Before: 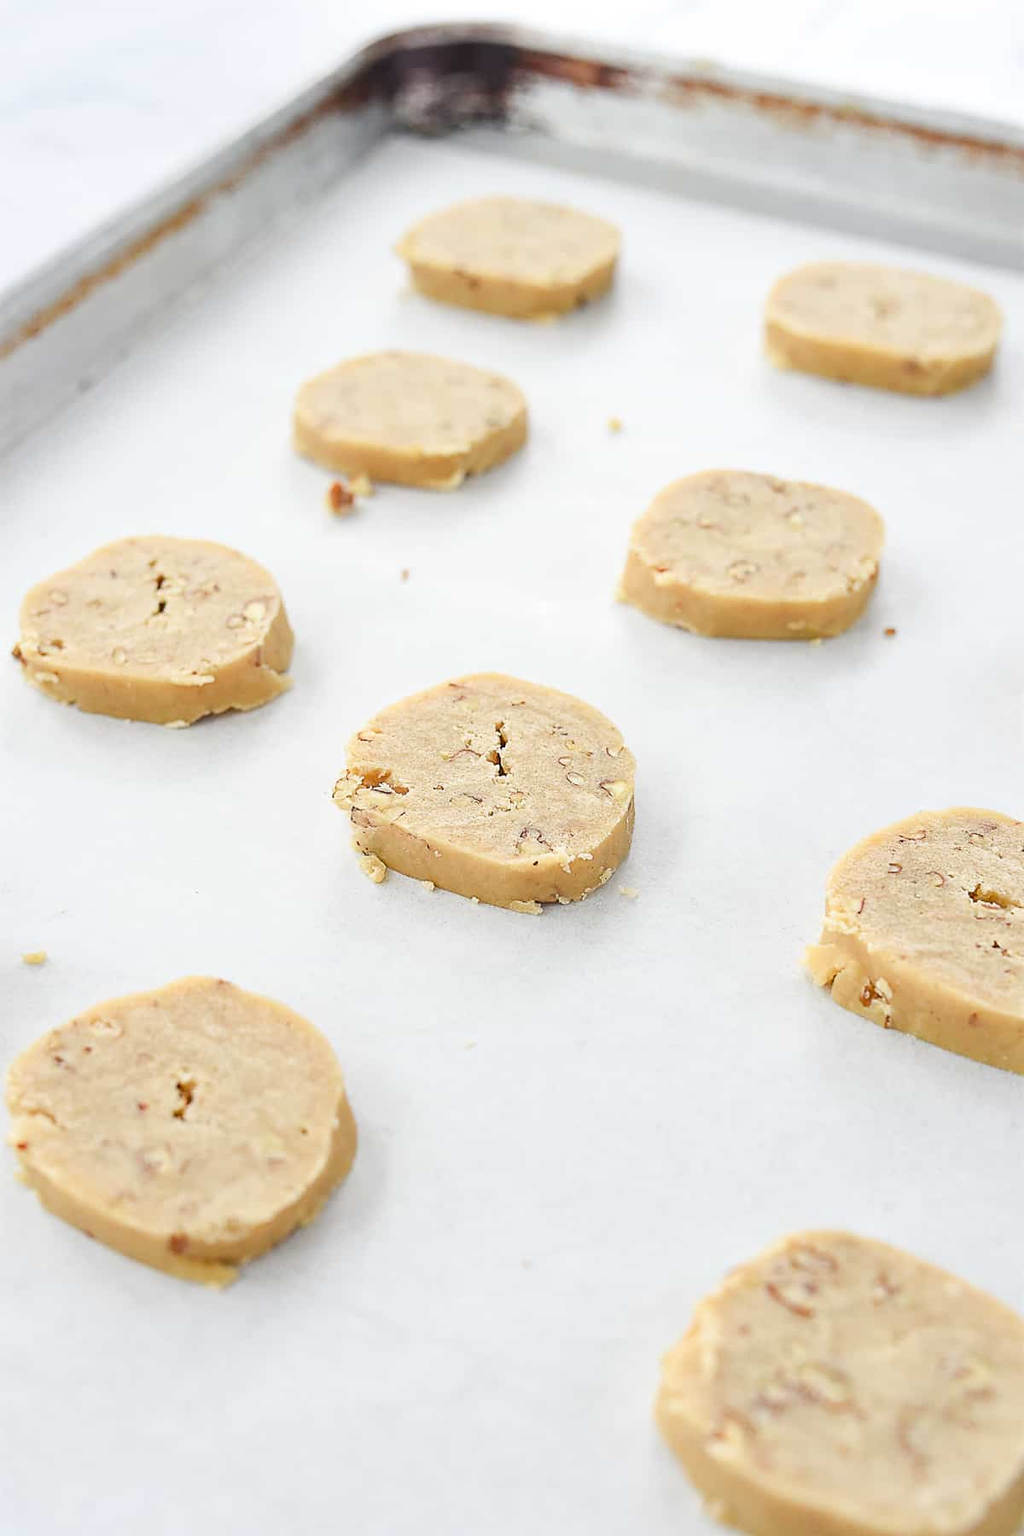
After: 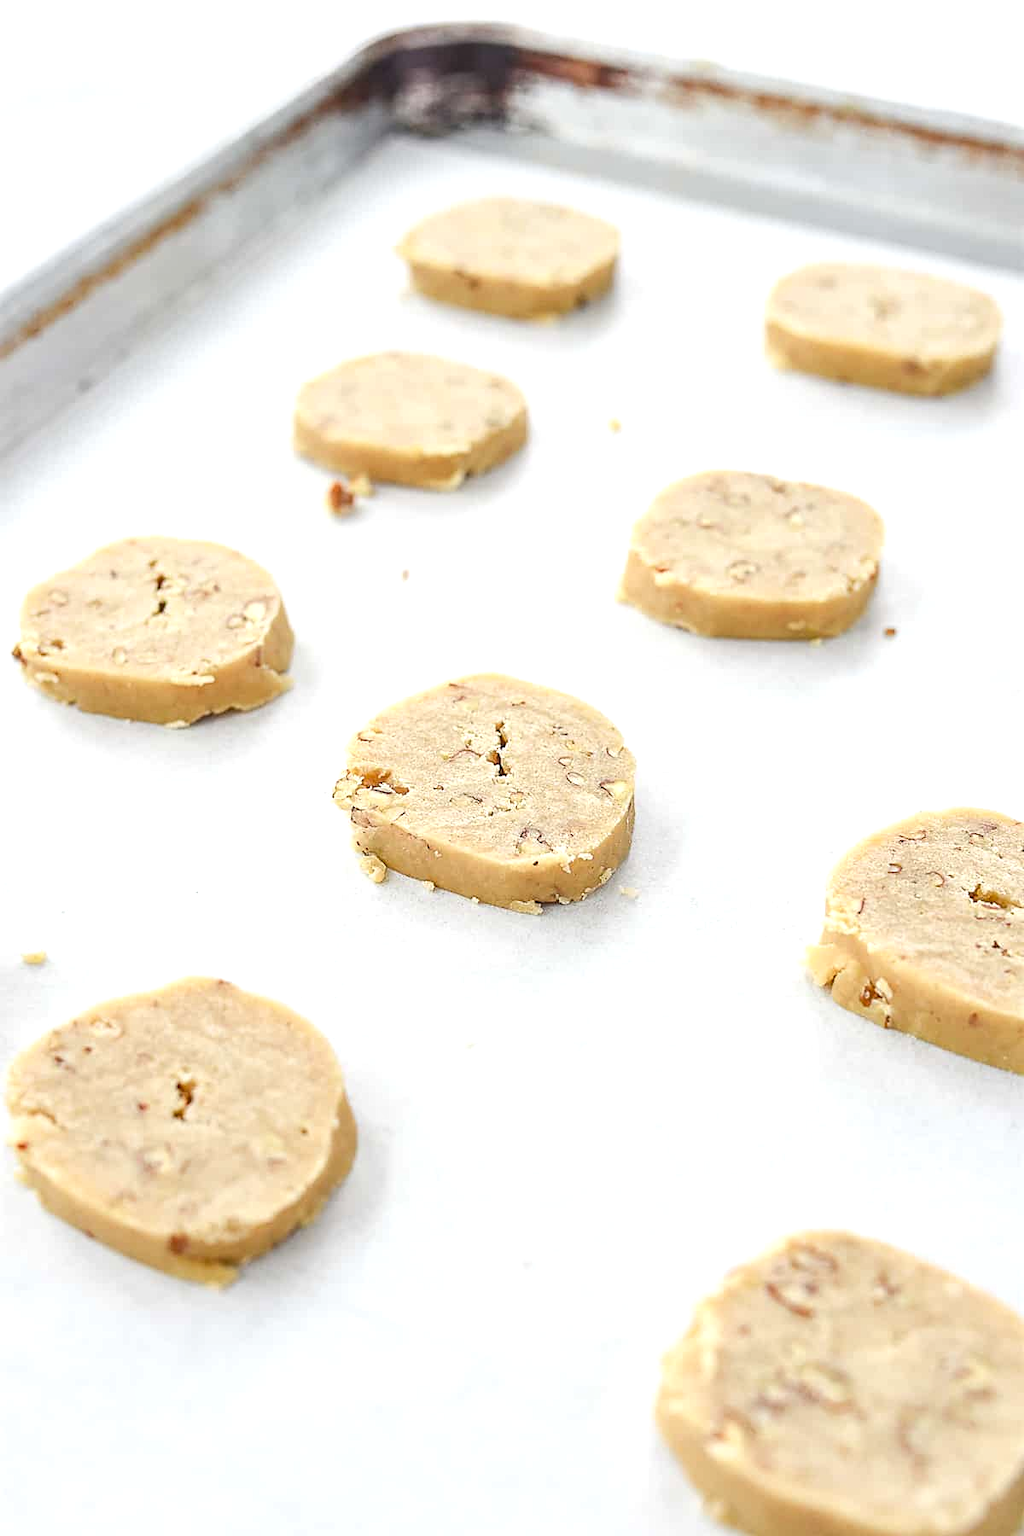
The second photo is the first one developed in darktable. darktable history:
exposure: exposure 0.289 EV, compensate exposure bias true, compensate highlight preservation false
local contrast: on, module defaults
